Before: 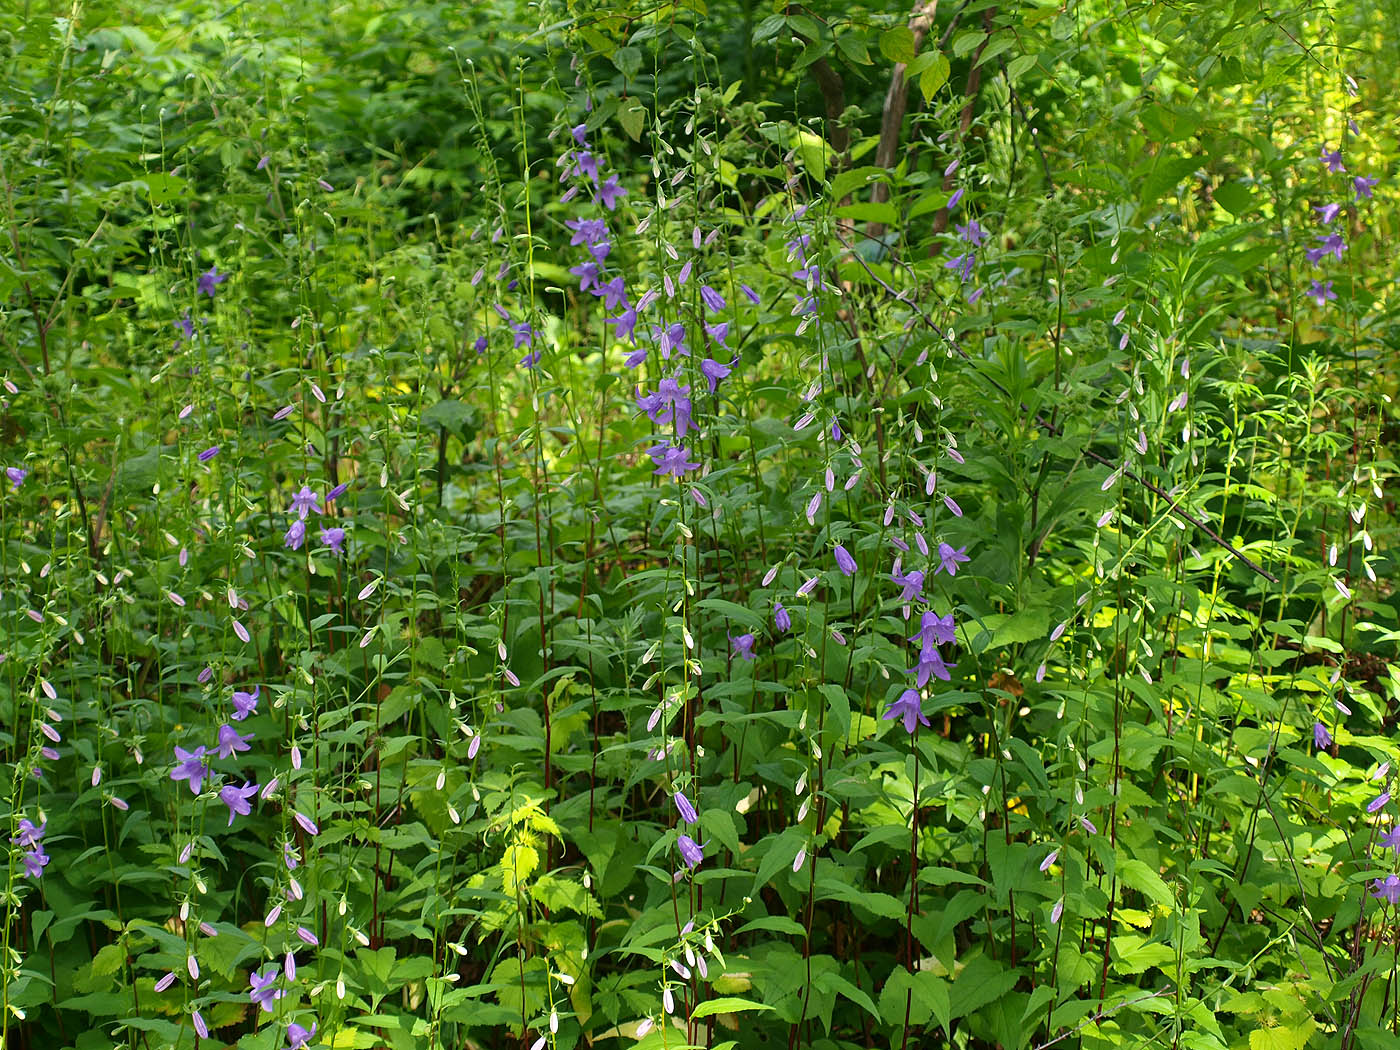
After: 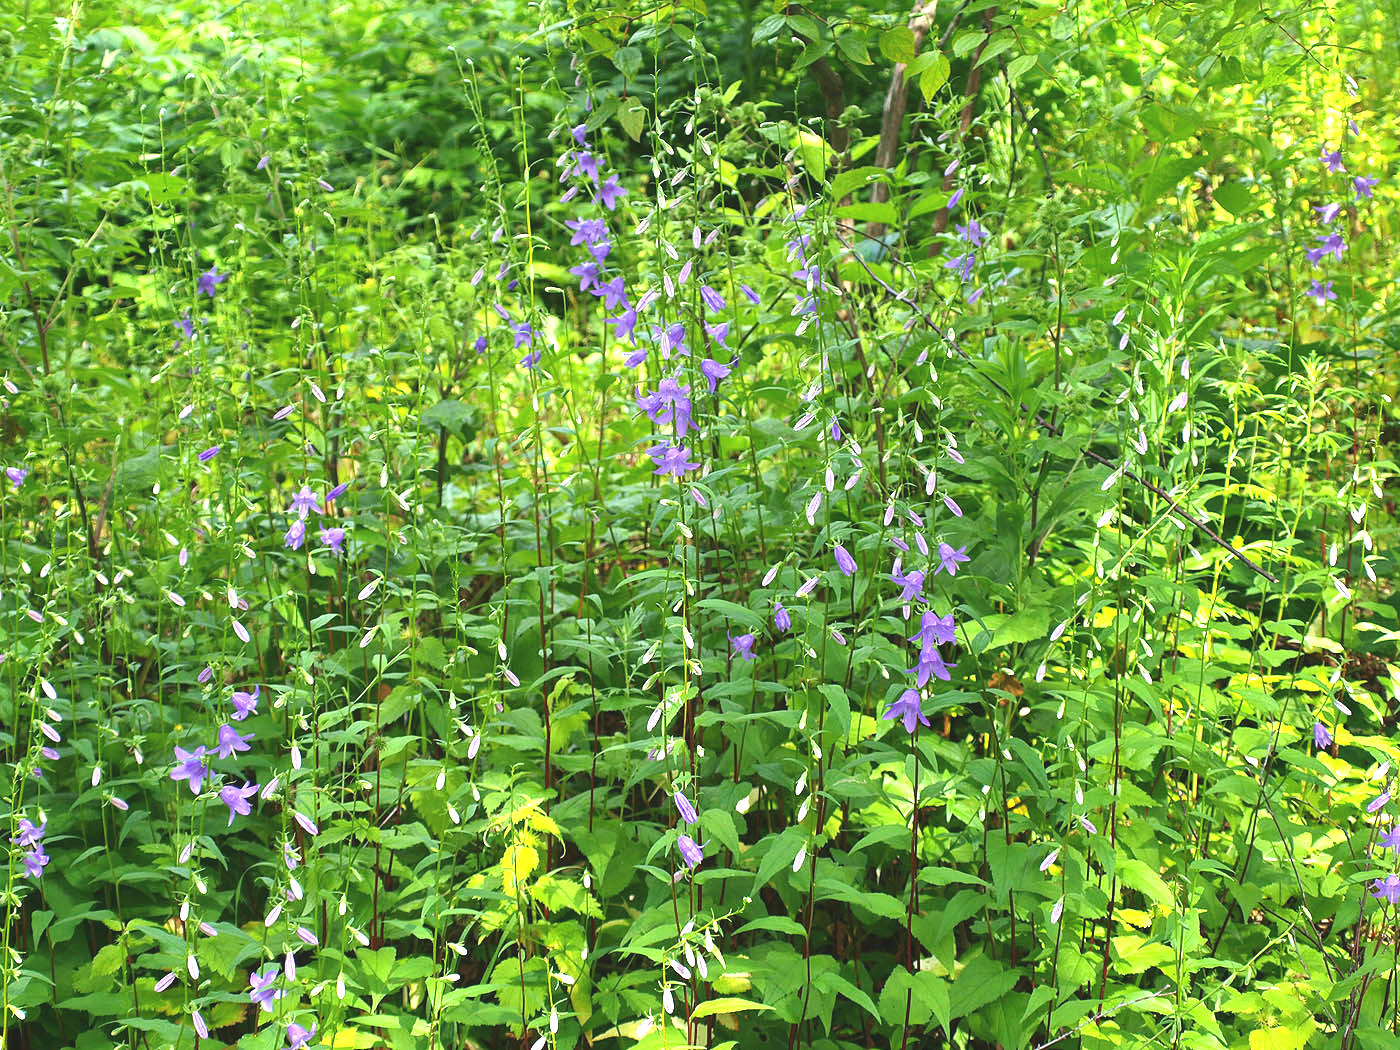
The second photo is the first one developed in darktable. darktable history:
white balance: red 0.967, blue 1.049
exposure: black level correction -0.005, exposure 1 EV, compensate highlight preservation false
